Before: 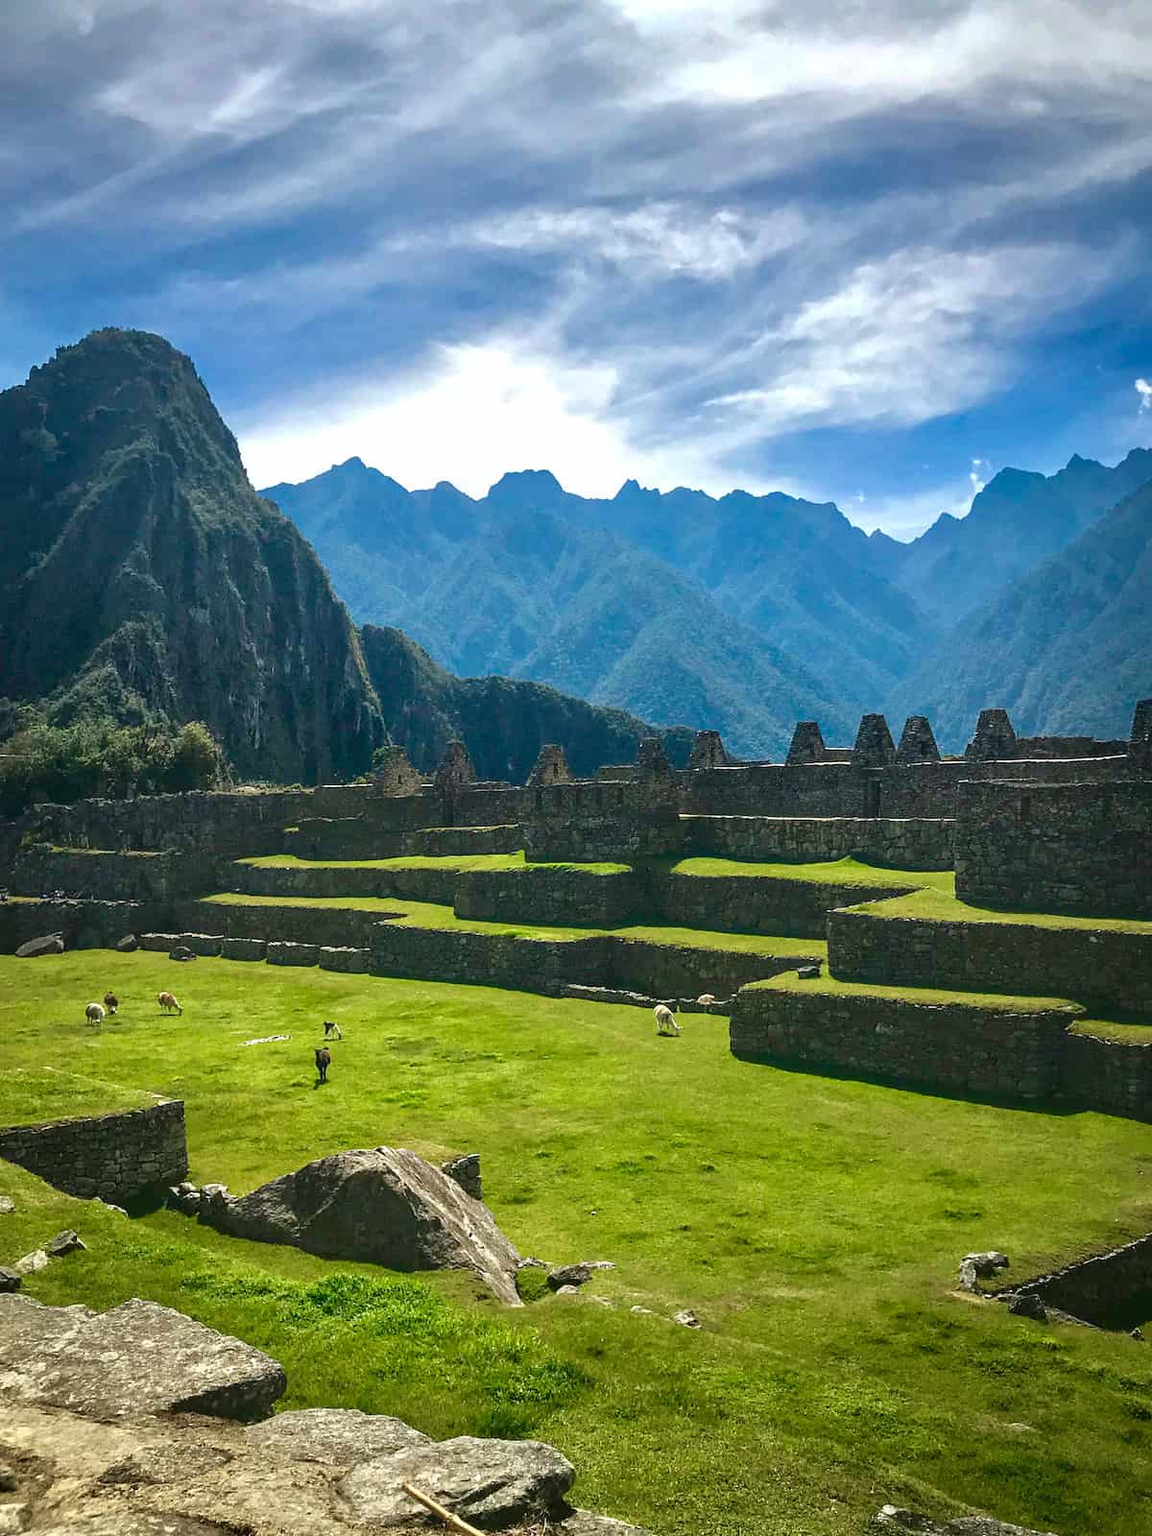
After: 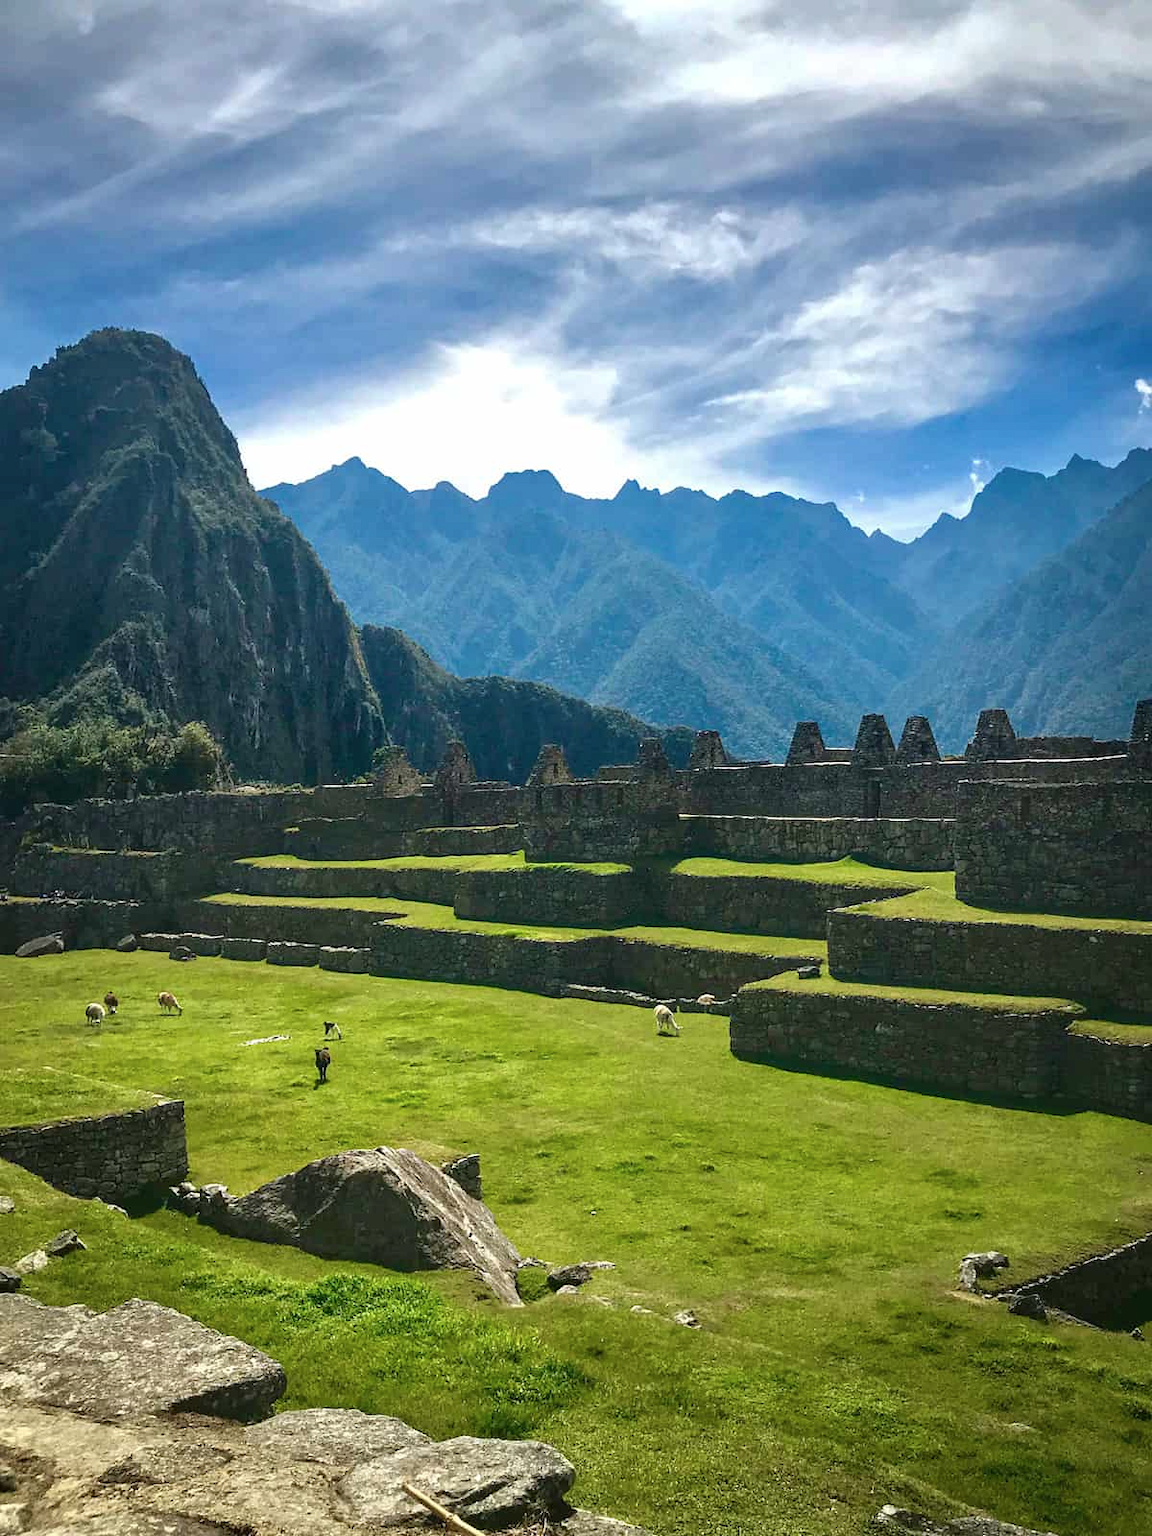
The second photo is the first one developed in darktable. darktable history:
contrast brightness saturation: saturation -0.064
